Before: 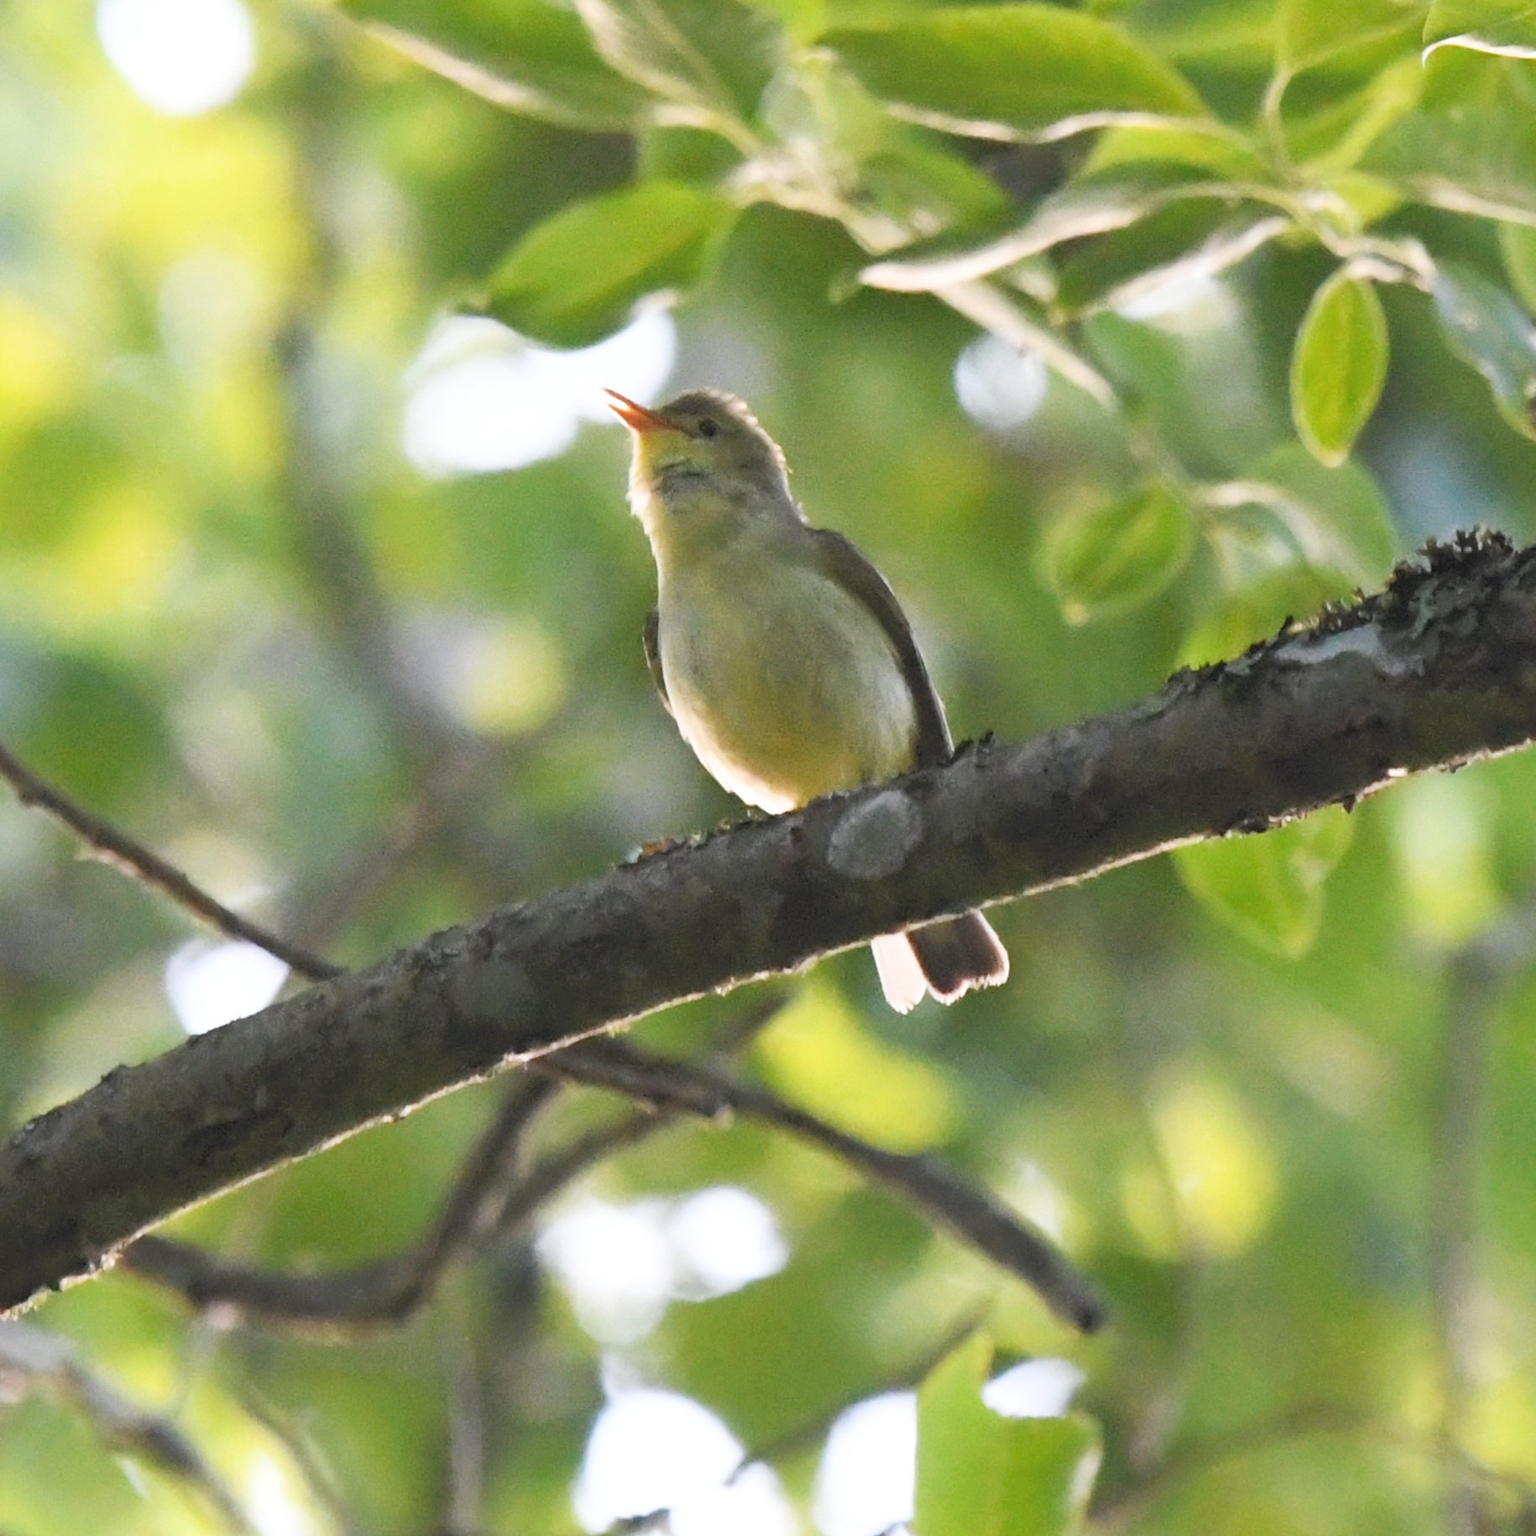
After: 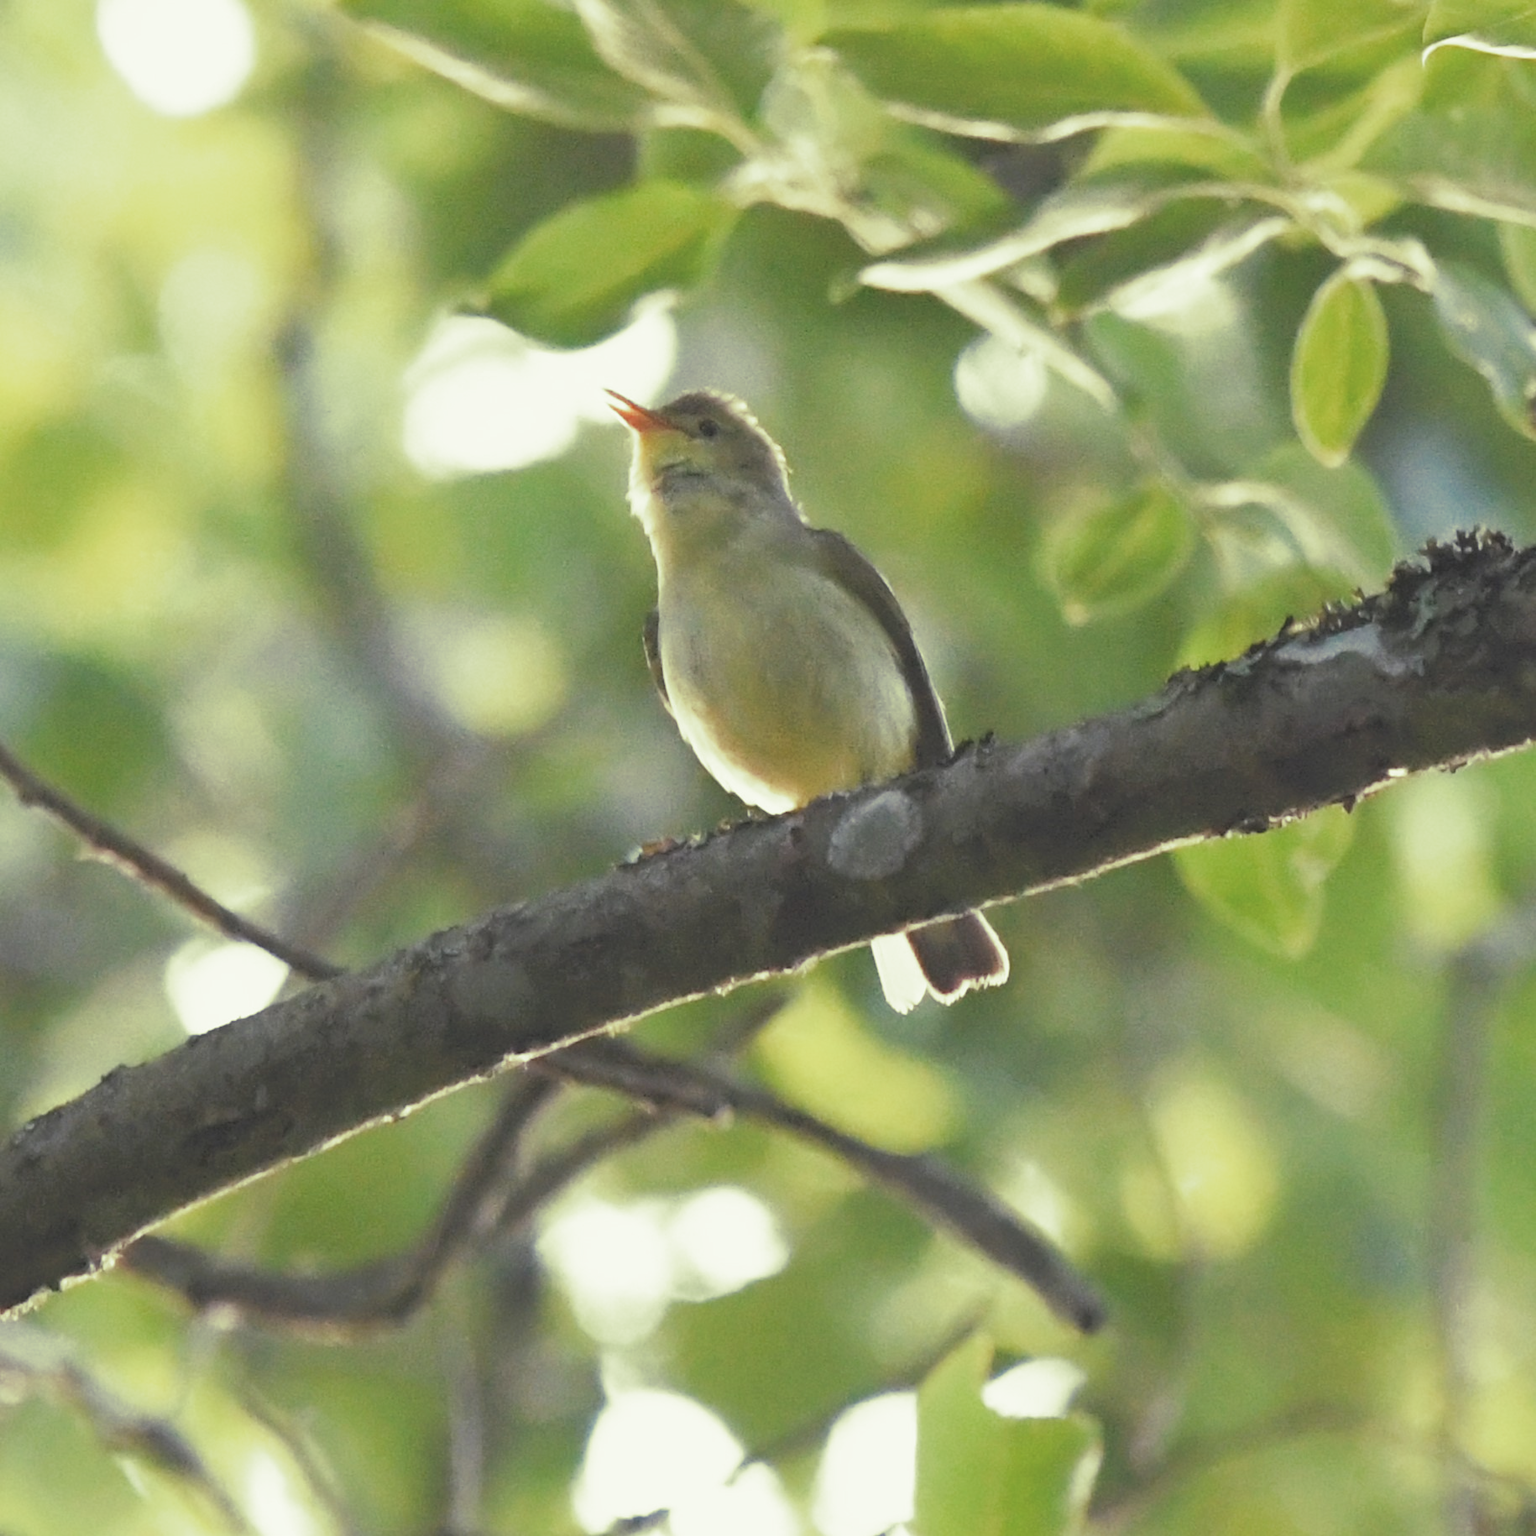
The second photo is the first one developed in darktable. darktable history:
split-toning: shadows › hue 290.82°, shadows › saturation 0.34, highlights › saturation 0.38, balance 0, compress 50%
color balance: lift [1.01, 1, 1, 1], gamma [1.097, 1, 1, 1], gain [0.85, 1, 1, 1]
levels: levels [0, 0.492, 0.984]
